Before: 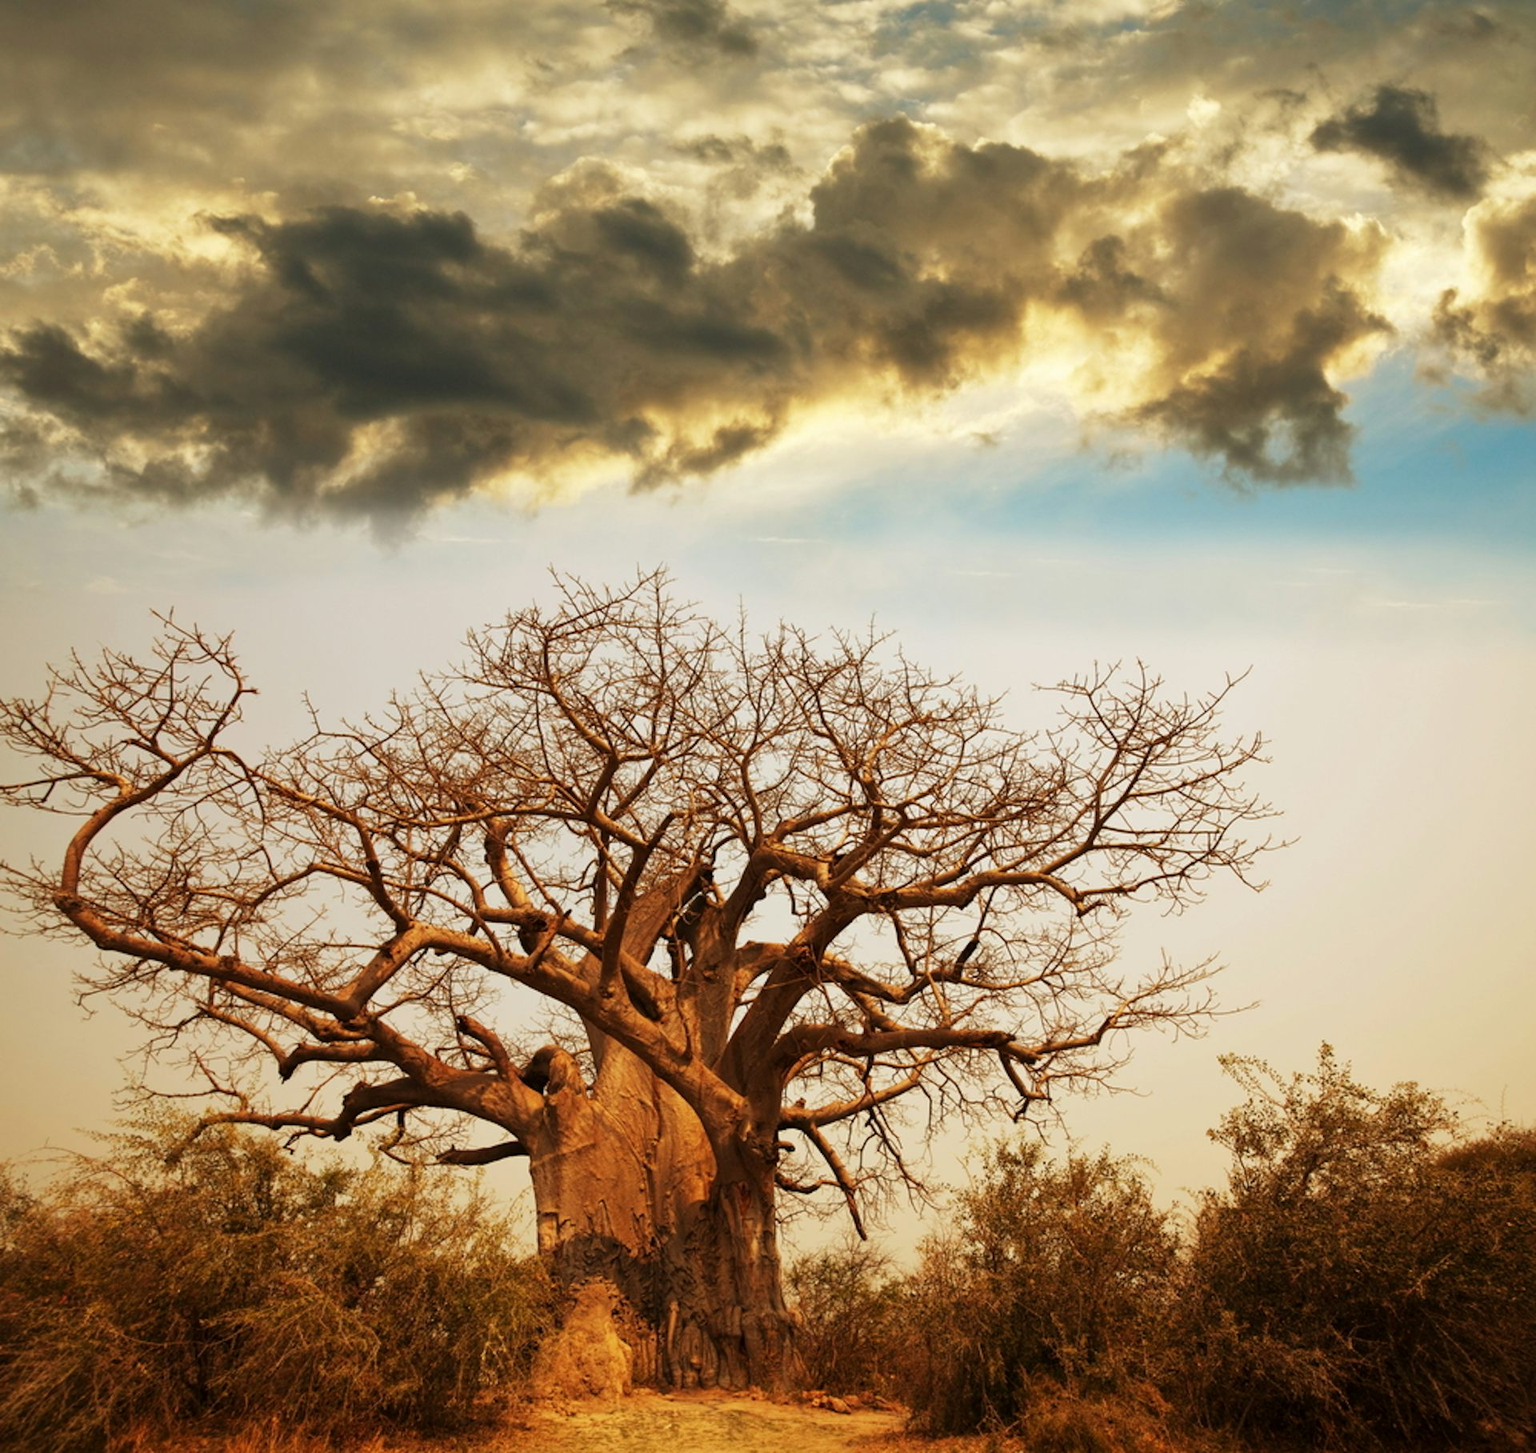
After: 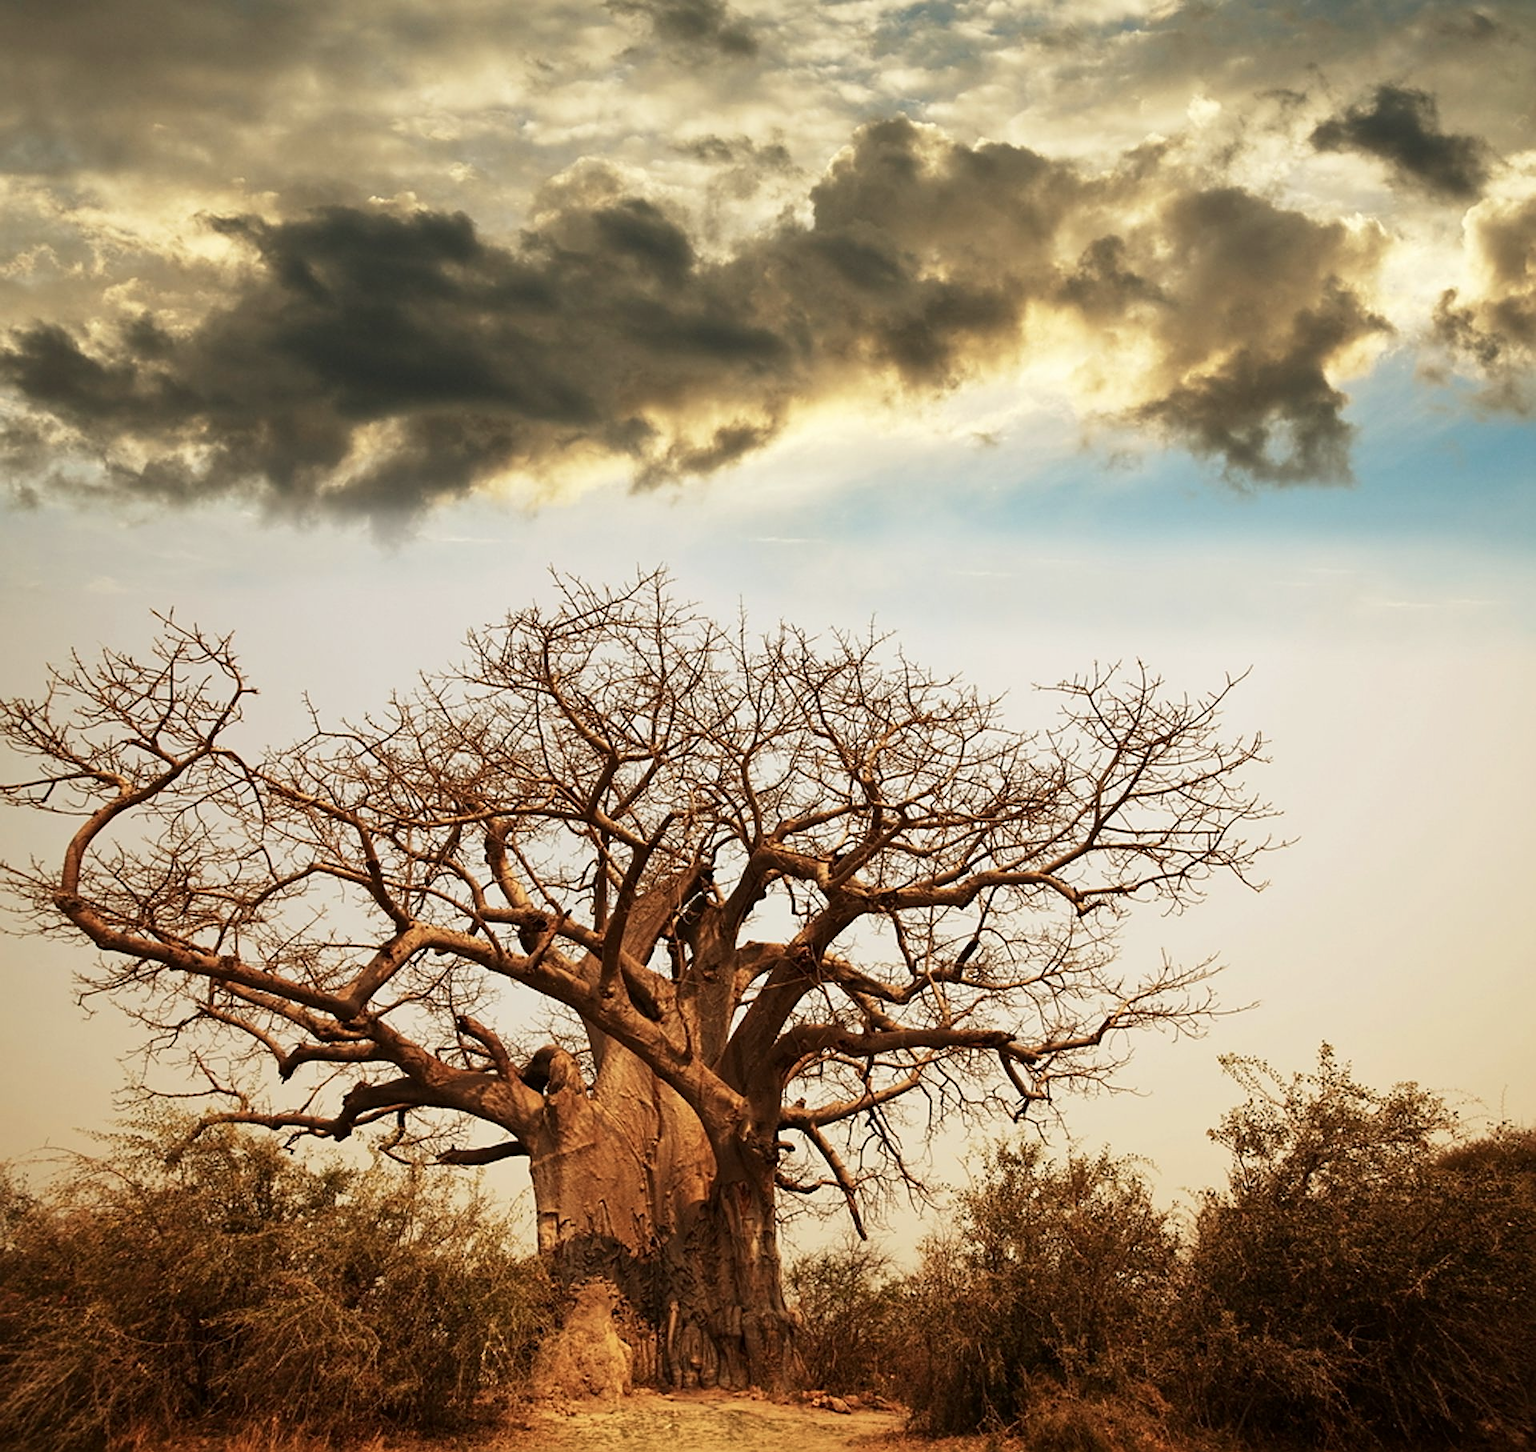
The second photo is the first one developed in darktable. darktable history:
sharpen: amount 0.533
contrast brightness saturation: contrast 0.112, saturation -0.167
